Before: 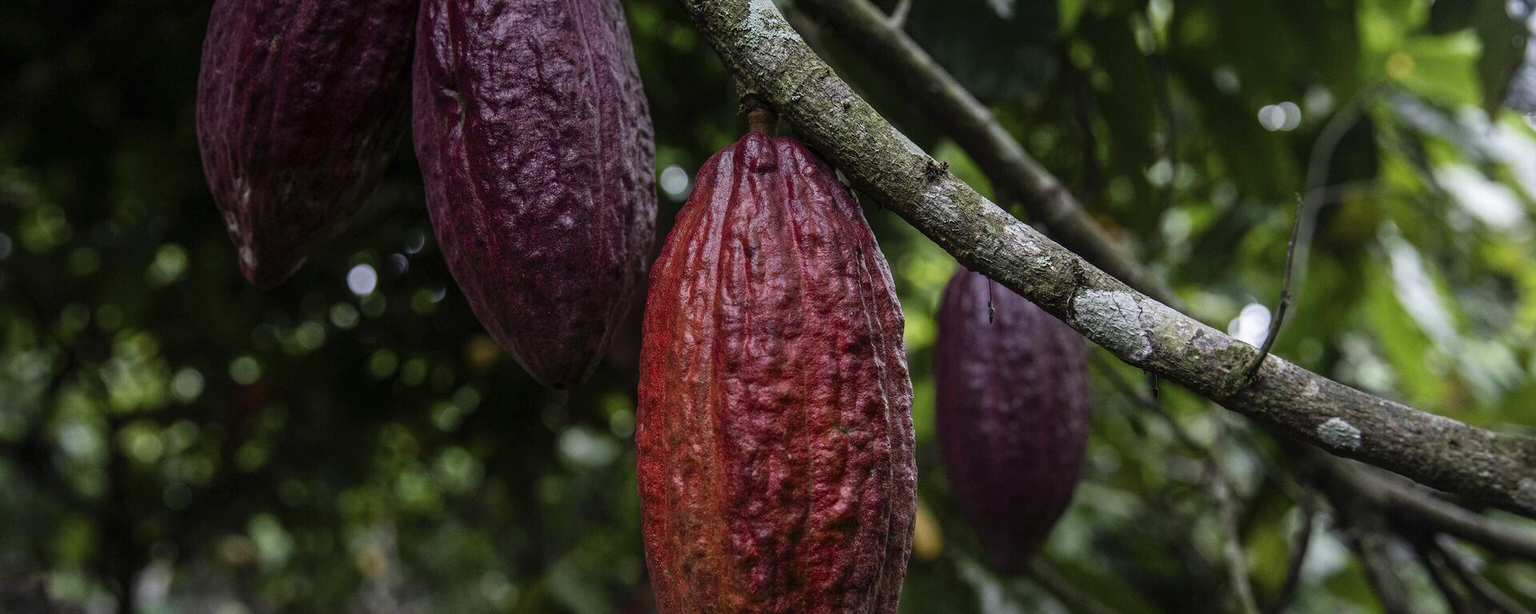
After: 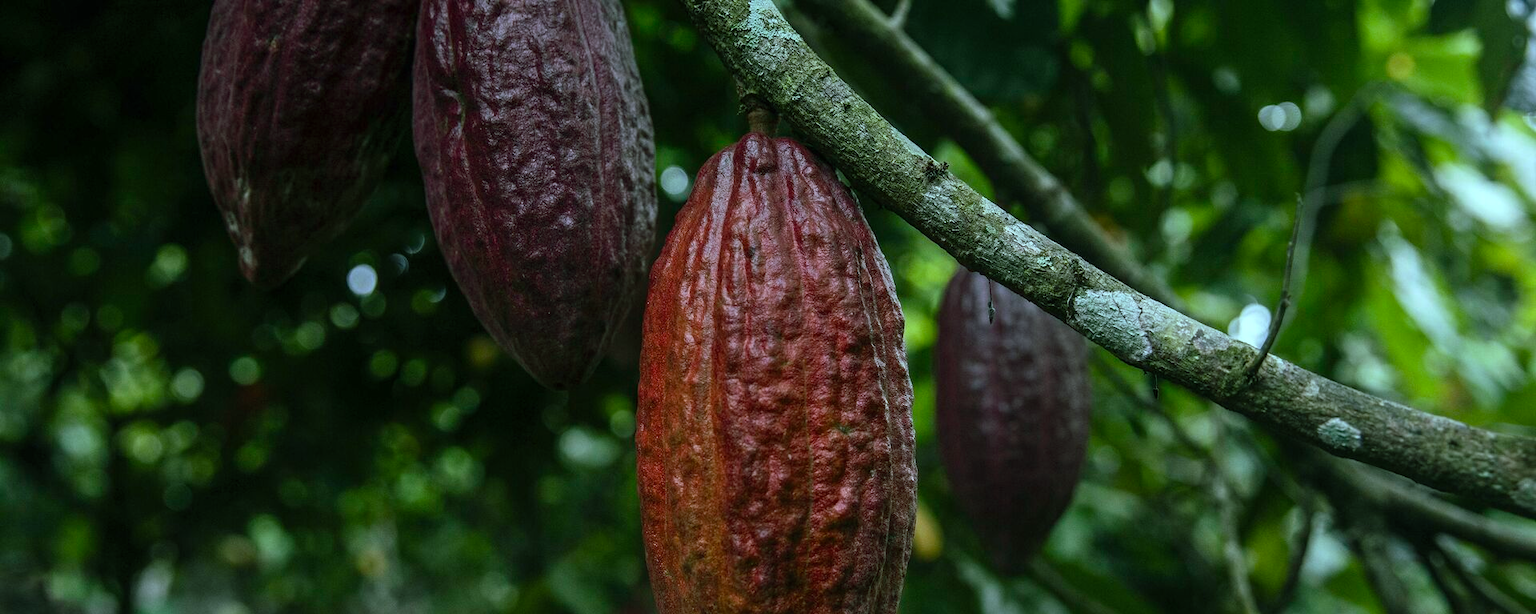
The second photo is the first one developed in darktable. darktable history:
color balance rgb: shadows lift › chroma 11.71%, shadows lift › hue 133.46°, highlights gain › chroma 4%, highlights gain › hue 200.2°, perceptual saturation grading › global saturation 18.05%
